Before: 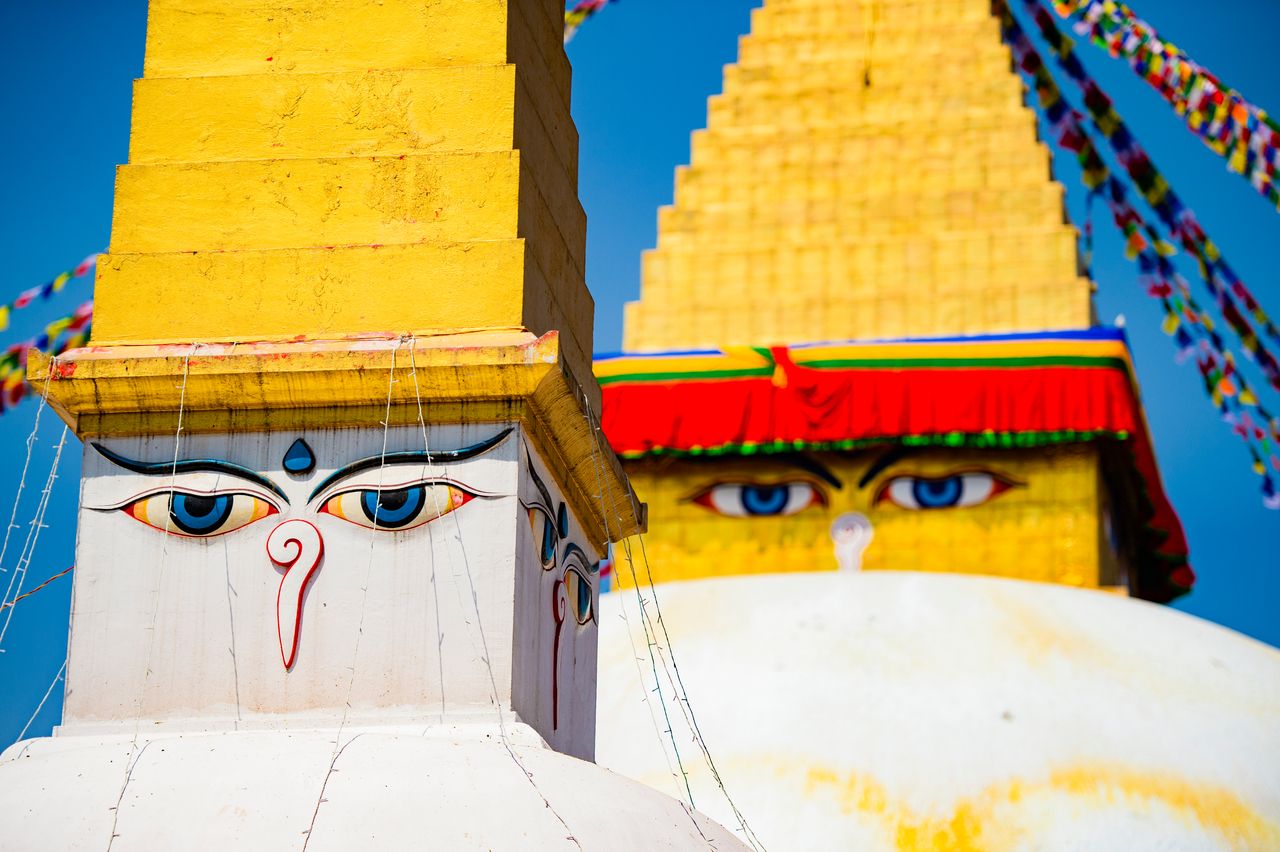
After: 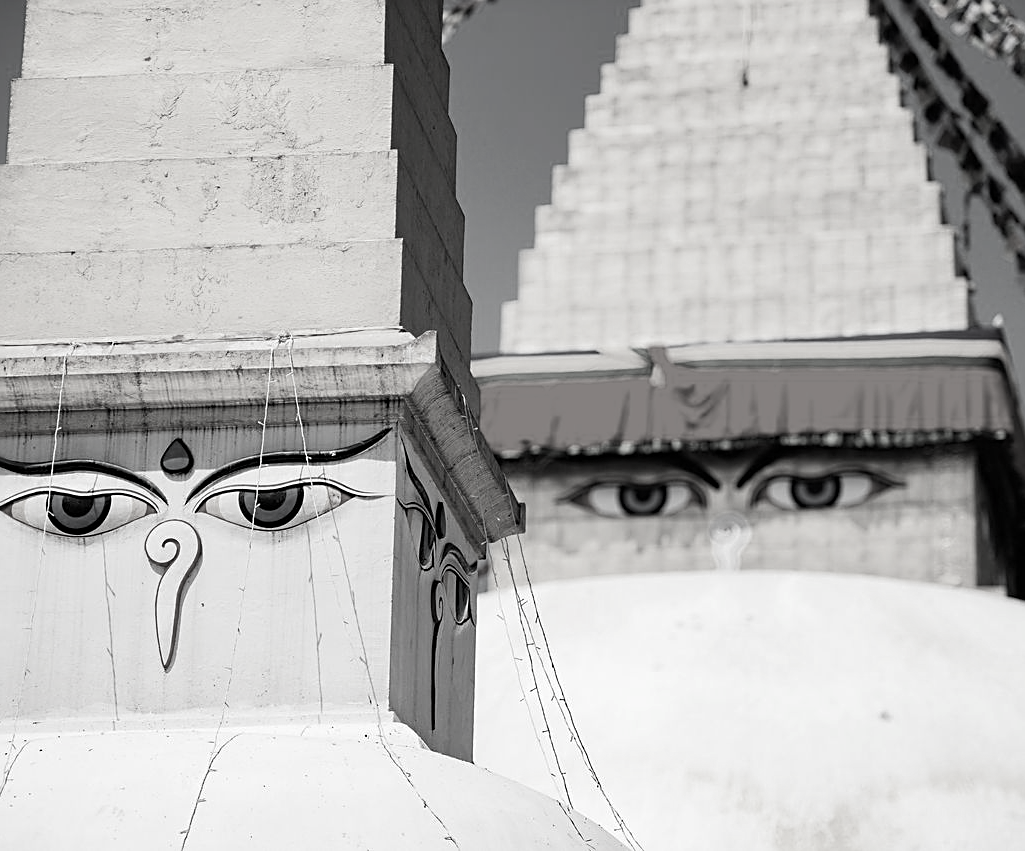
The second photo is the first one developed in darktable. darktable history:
sharpen: on, module defaults
crop and rotate: left 9.567%, right 10.29%
contrast brightness saturation: saturation -0.981
